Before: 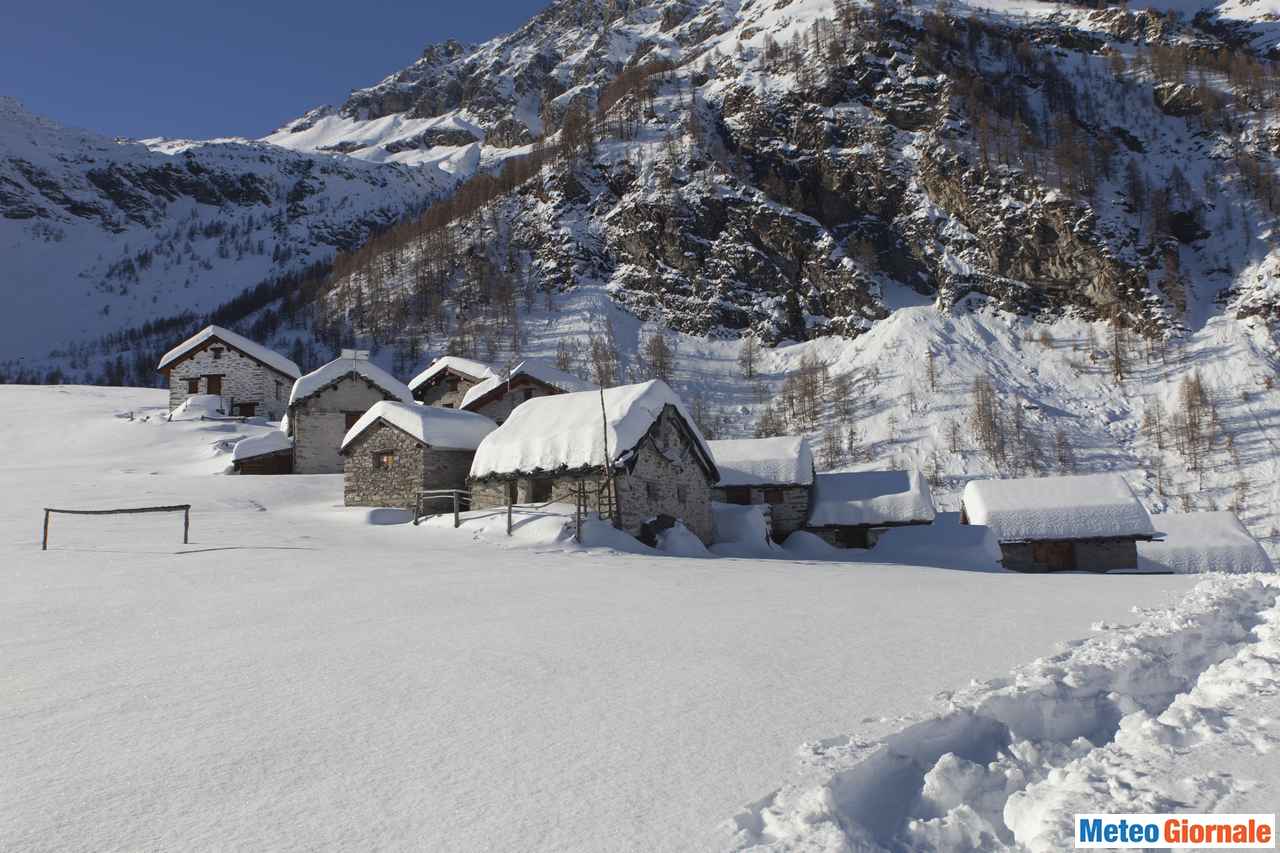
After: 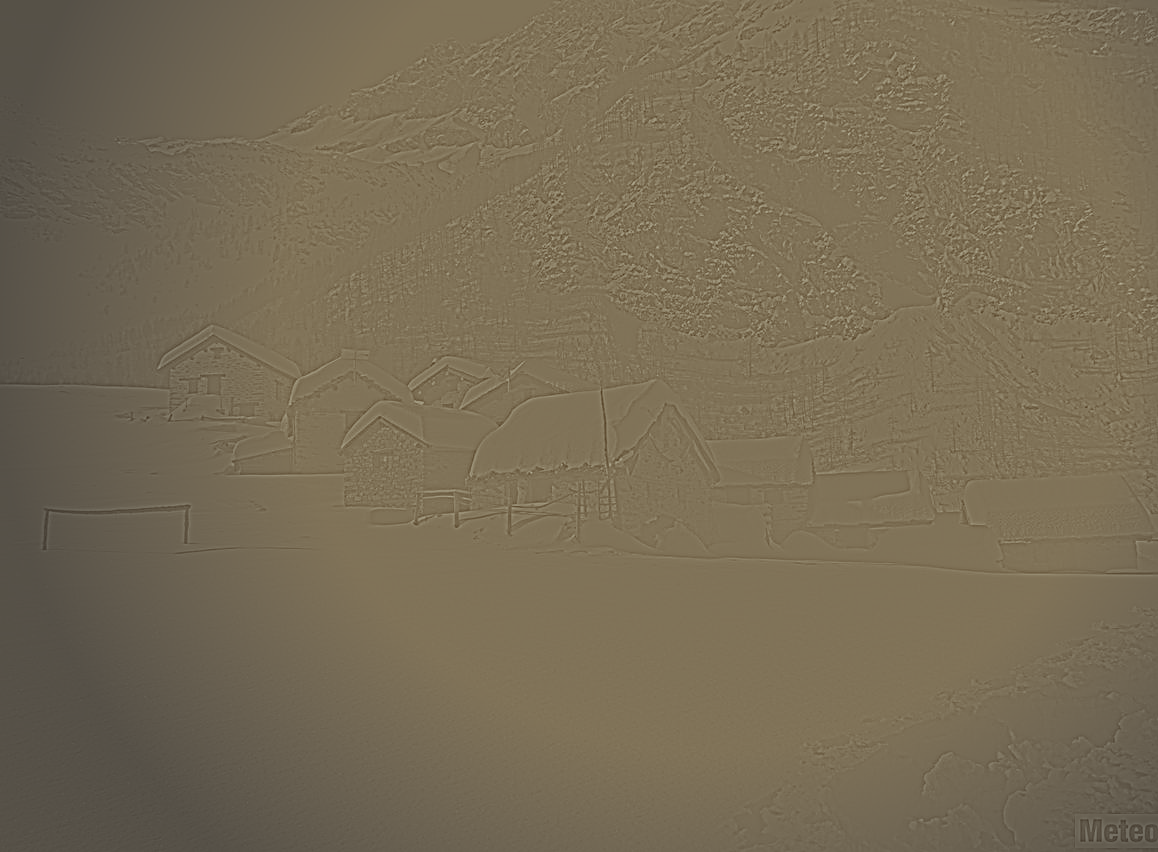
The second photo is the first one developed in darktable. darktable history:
crop: right 9.509%, bottom 0.031%
vignetting: fall-off start 73.57%, center (0.22, -0.235)
color correction: highlights a* -5.94, highlights b* 9.48, shadows a* 10.12, shadows b* 23.94
highpass: sharpness 6%, contrast boost 7.63%
base curve: curves: ch0 [(0, 0) (0.472, 0.455) (1, 1)], preserve colors none
sharpen: on, module defaults
white balance: red 0.967, blue 1.049
